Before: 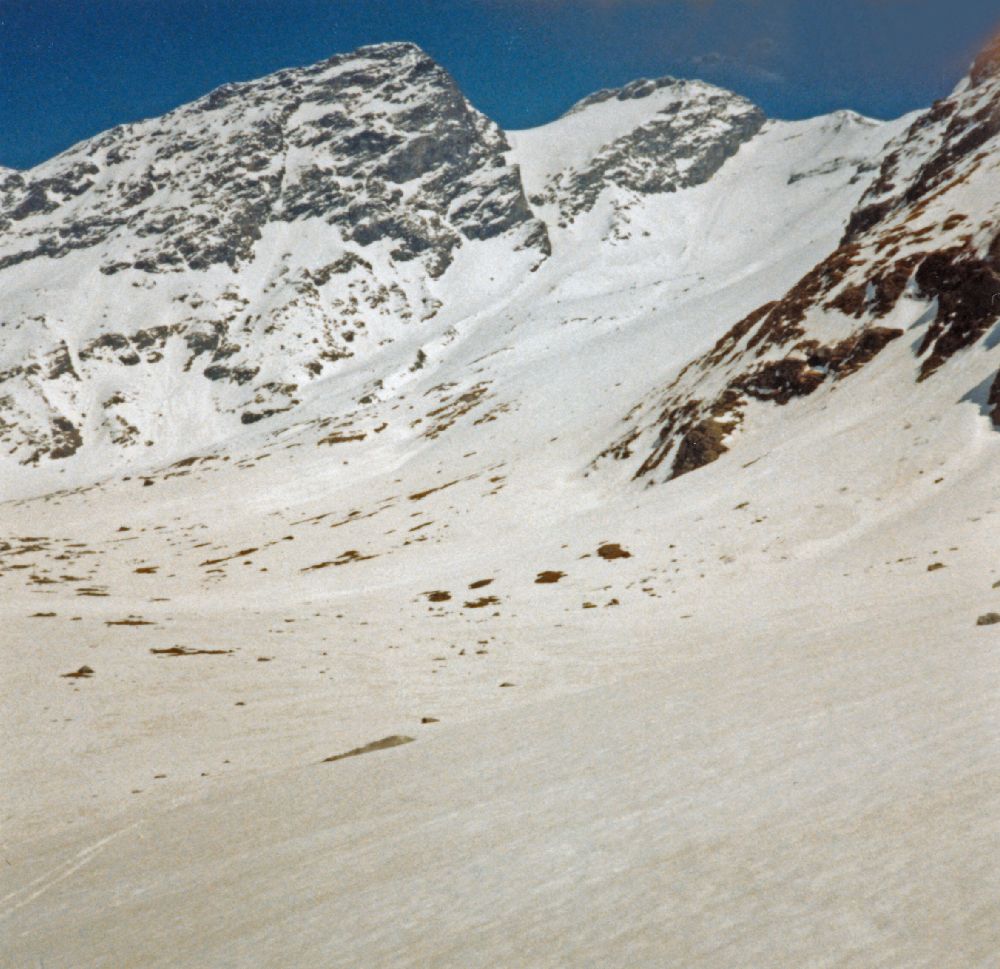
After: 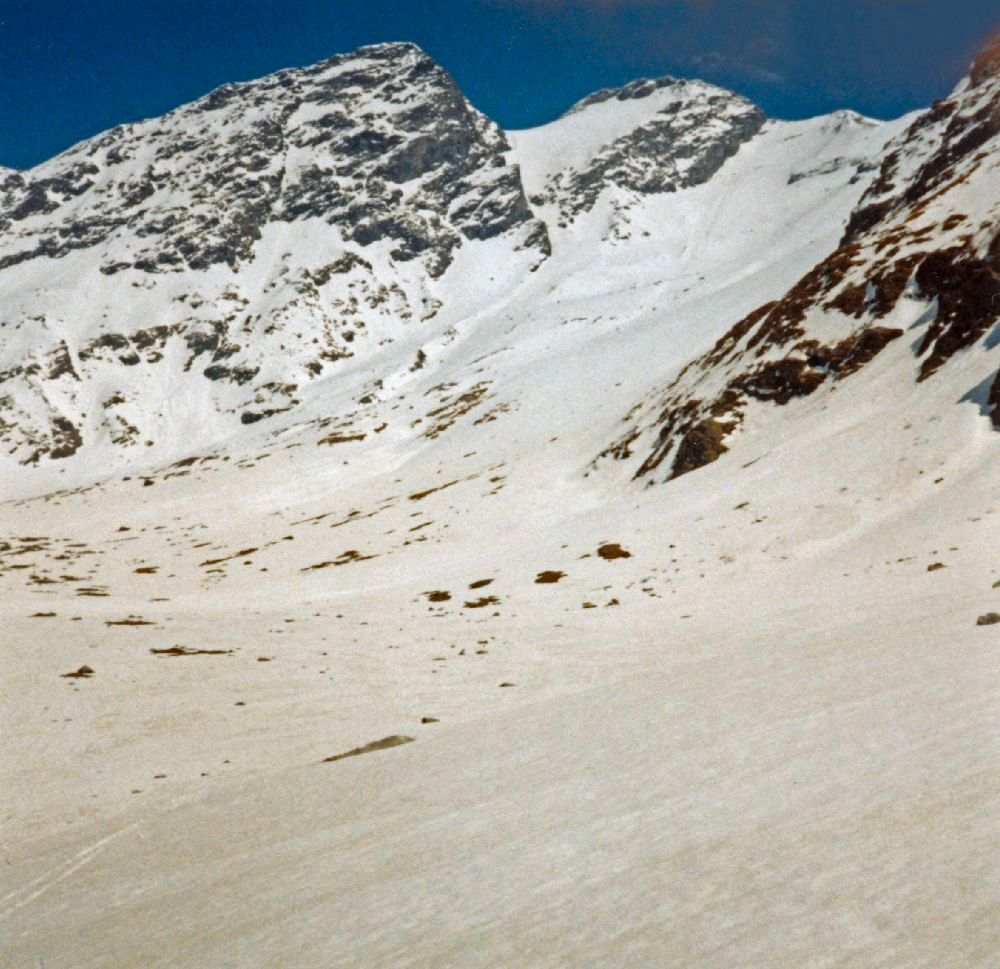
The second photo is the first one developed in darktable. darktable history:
contrast brightness saturation: contrast 0.132, brightness -0.062, saturation 0.156
